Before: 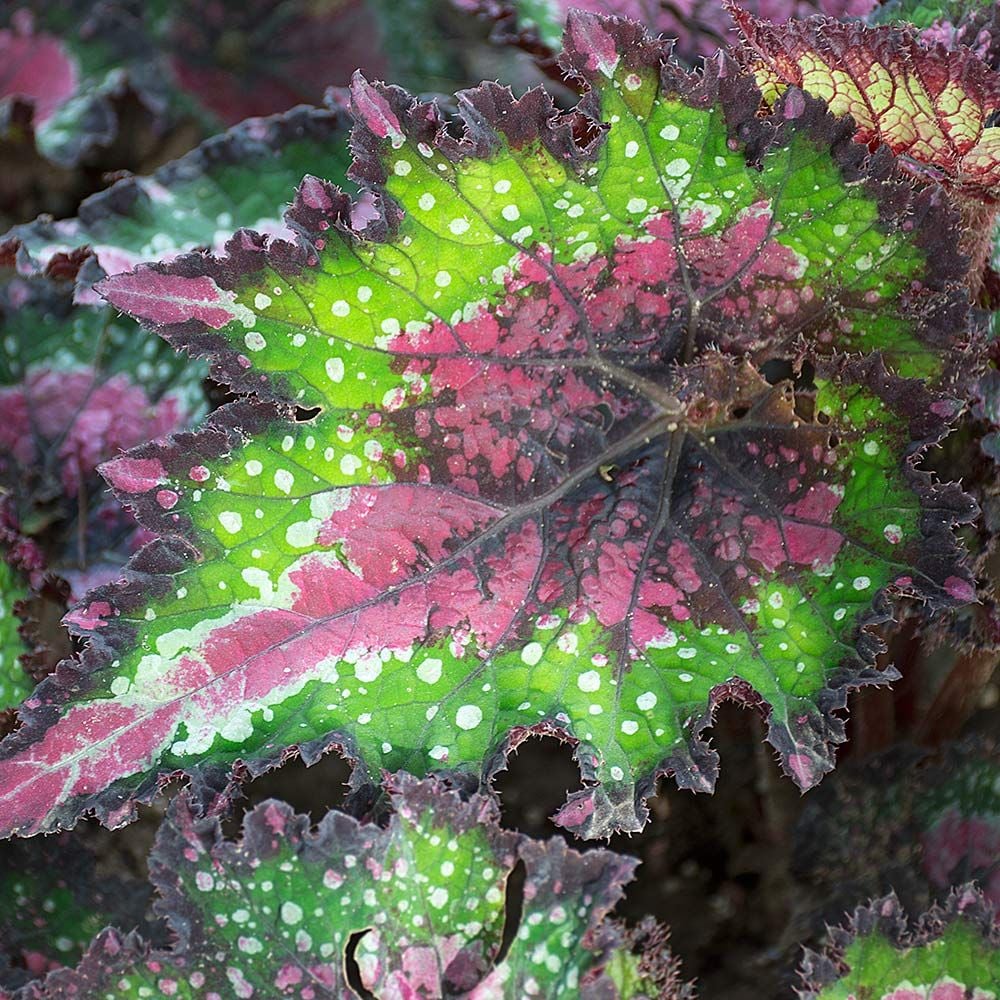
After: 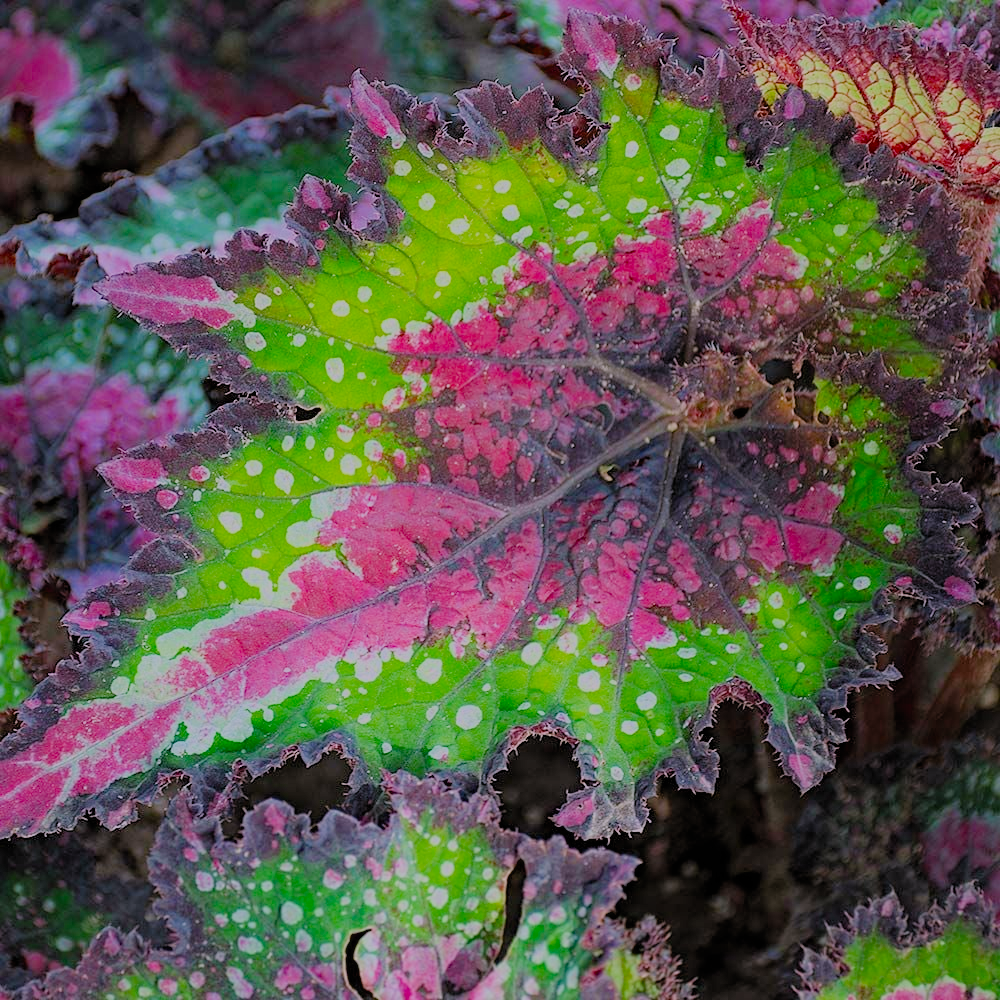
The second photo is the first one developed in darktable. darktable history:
filmic rgb: white relative exposure 8 EV, threshold 3 EV, hardness 2.44, latitude 10.07%, contrast 0.72, highlights saturation mix 10%, shadows ↔ highlights balance 1.38%, color science v4 (2020), enable highlight reconstruction true
haze removal: strength 0.29, distance 0.25, compatibility mode true, adaptive false
white balance: red 1.05, blue 1.072
